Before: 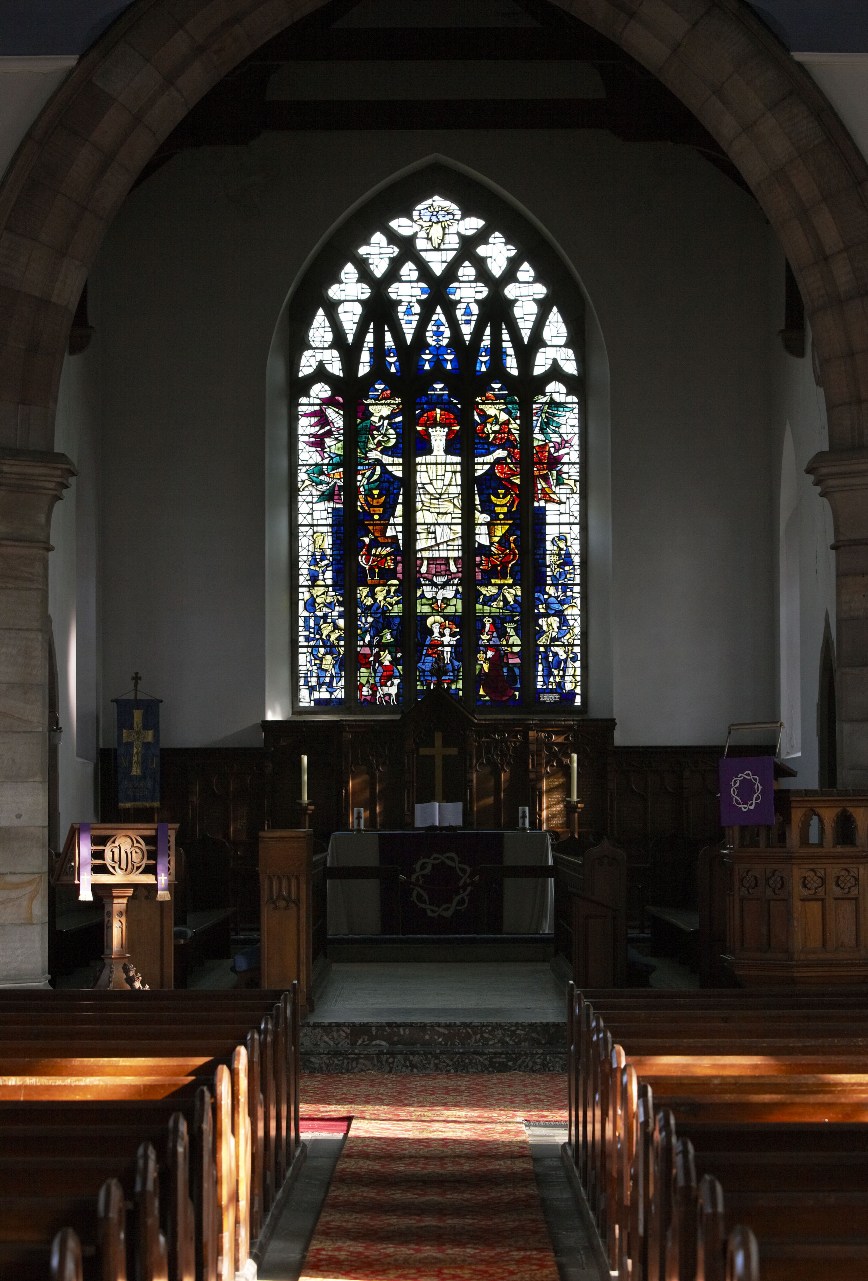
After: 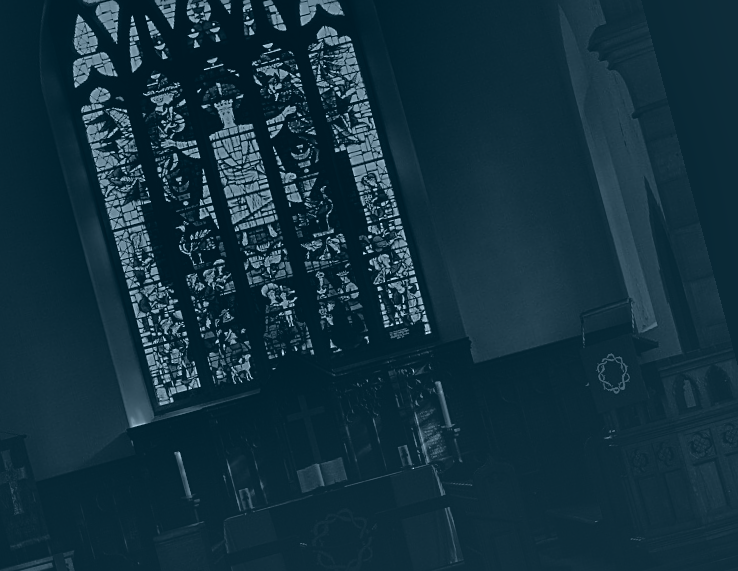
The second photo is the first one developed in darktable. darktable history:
crop and rotate: left 20.74%, top 7.912%, right 0.375%, bottom 13.378%
sharpen: on, module defaults
rotate and perspective: rotation -14.8°, crop left 0.1, crop right 0.903, crop top 0.25, crop bottom 0.748
rgb curve: curves: ch0 [(0, 0.186) (0.314, 0.284) (0.775, 0.708) (1, 1)], compensate middle gray true, preserve colors none
color calibration: illuminant as shot in camera, x 0.358, y 0.373, temperature 4628.91 K
colorize: hue 194.4°, saturation 29%, source mix 61.75%, lightness 3.98%, version 1
exposure: compensate highlight preservation false
shadows and highlights: shadows 75, highlights -25, soften with gaussian
